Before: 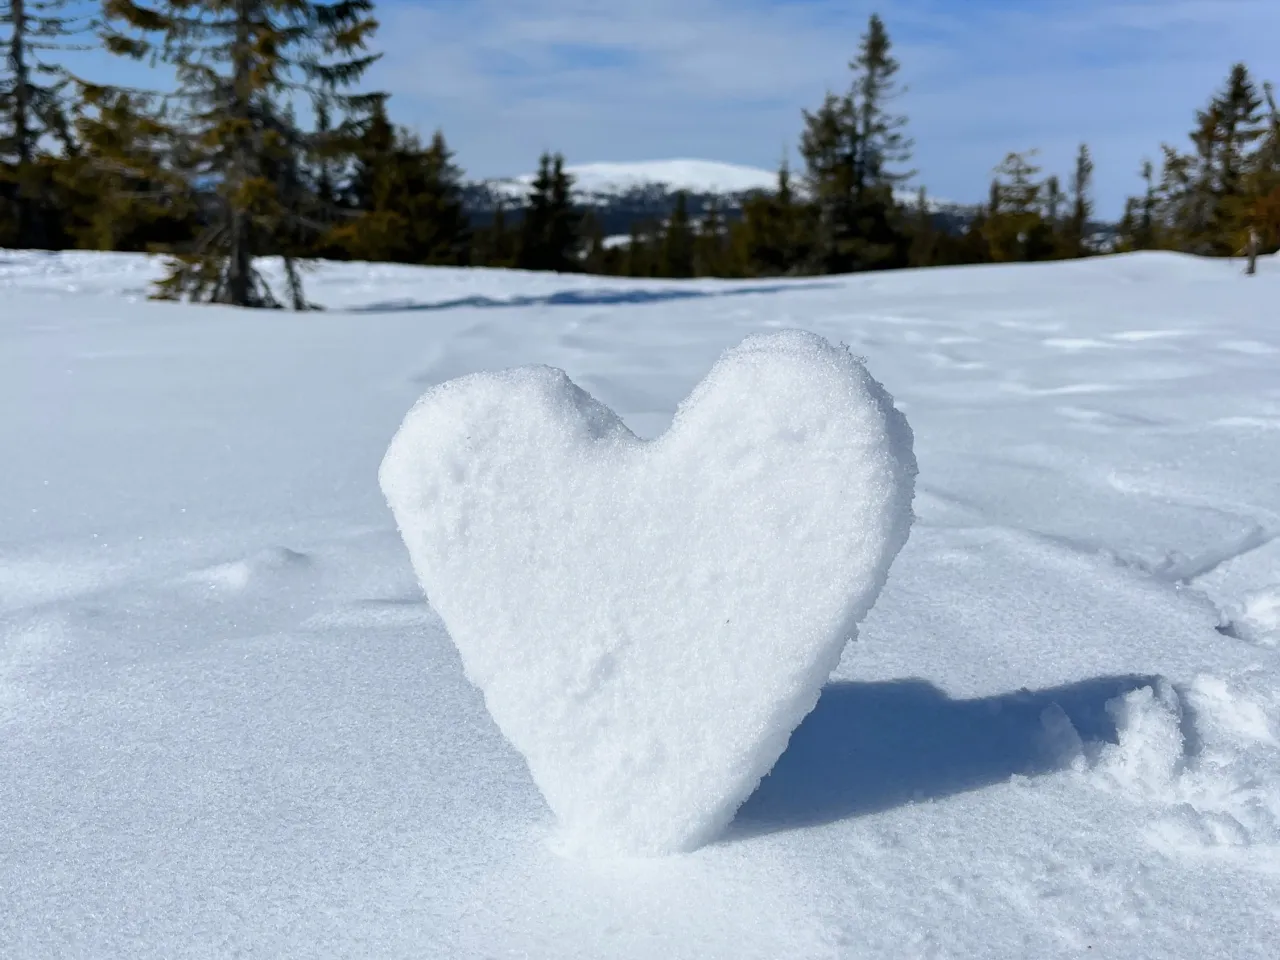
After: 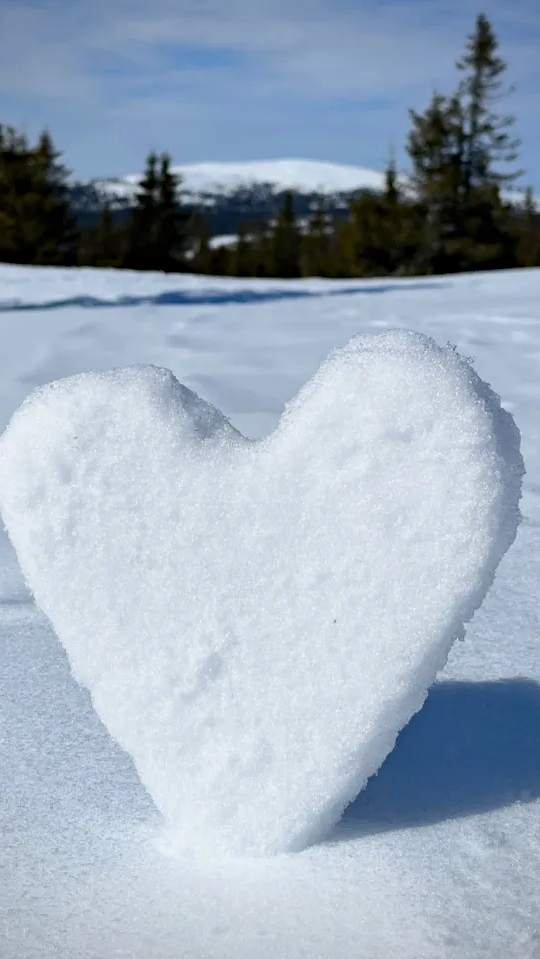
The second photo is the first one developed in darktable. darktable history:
crop: left 30.76%, right 26.993%
haze removal: compatibility mode true, adaptive false
vignetting: fall-off radius 60.98%
